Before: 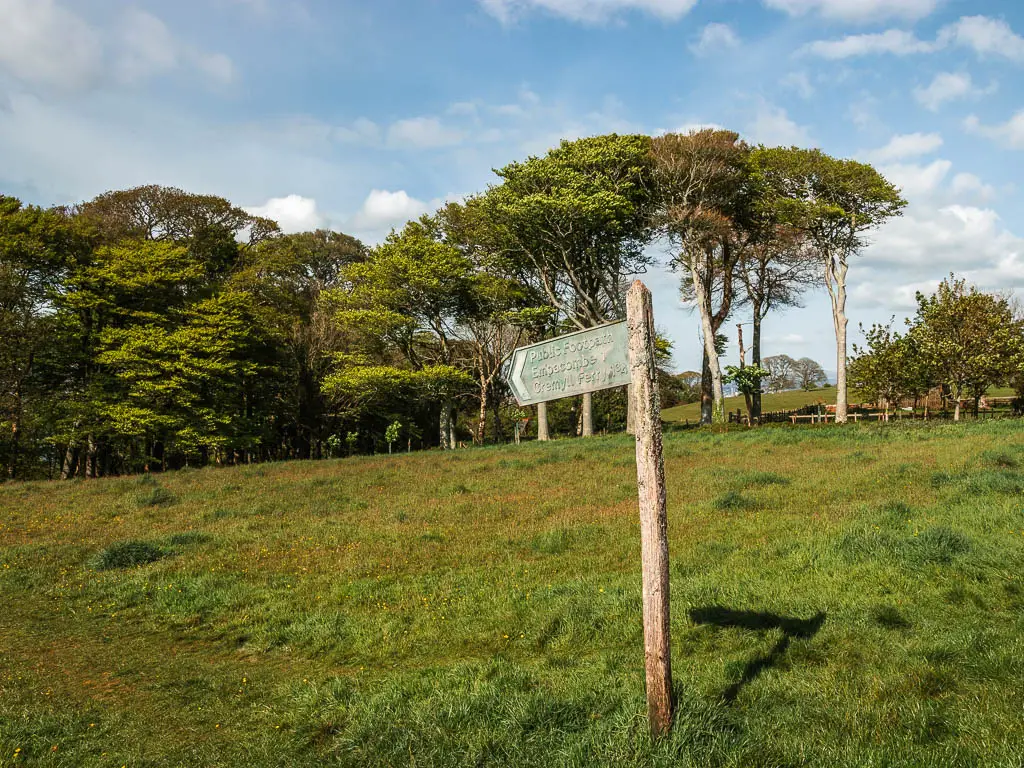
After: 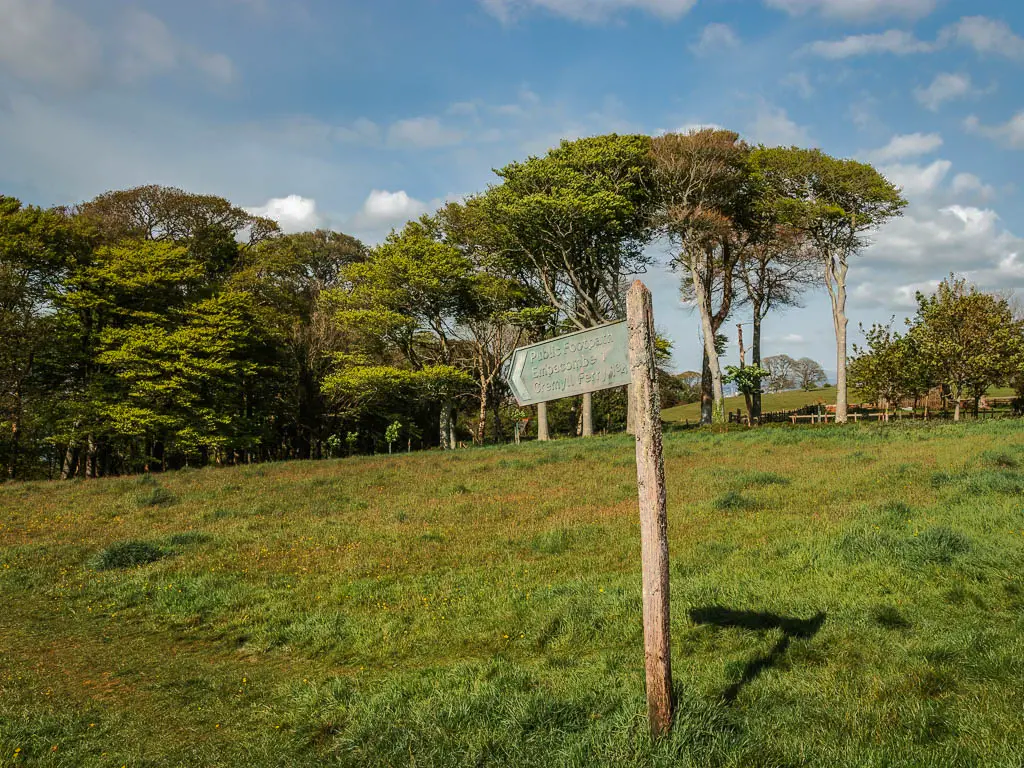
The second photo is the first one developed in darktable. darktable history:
shadows and highlights: shadows -18.96, highlights -73.11
